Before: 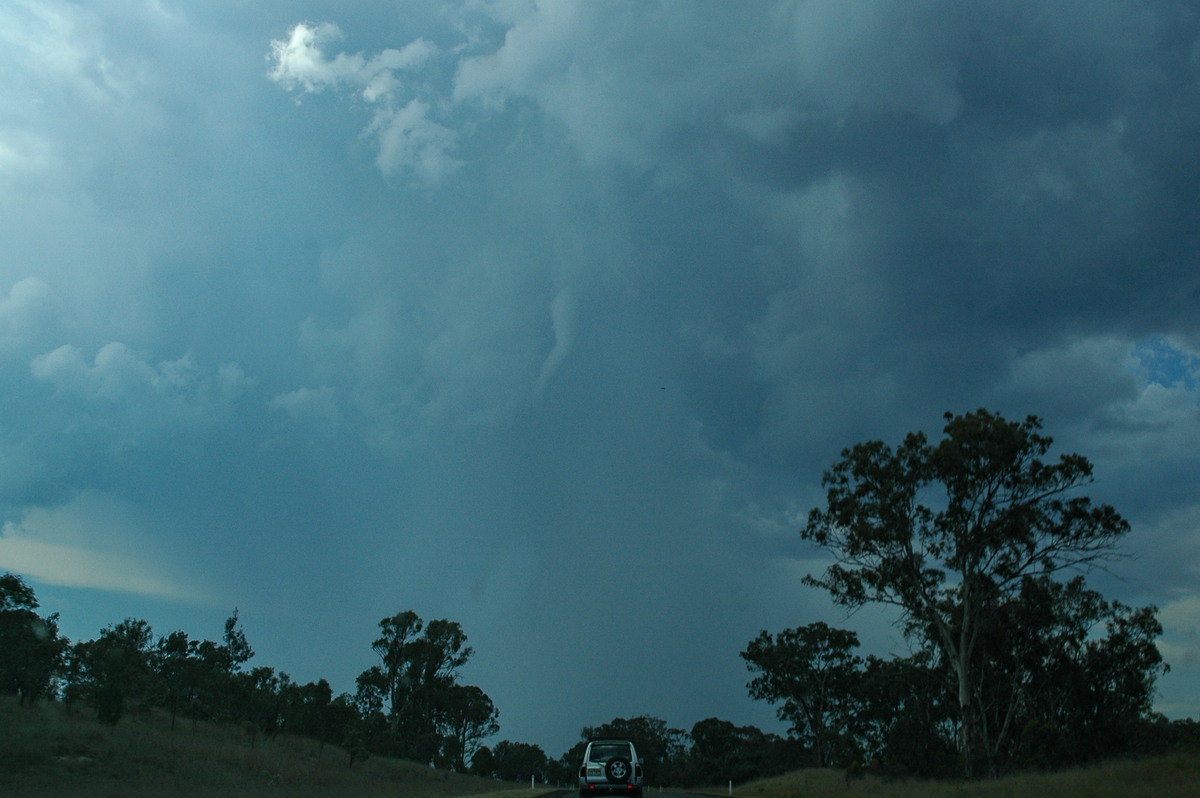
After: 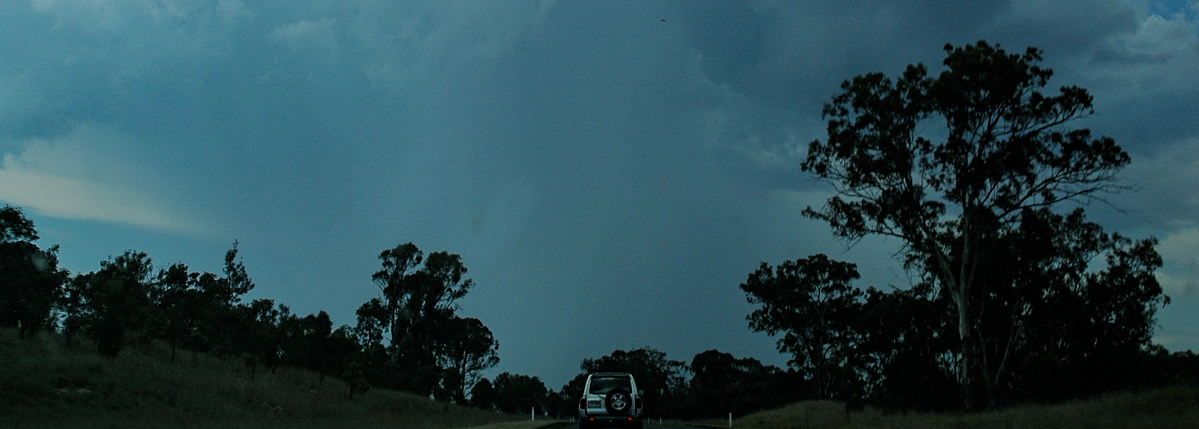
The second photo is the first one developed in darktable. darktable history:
sharpen: amount 0.2
crop and rotate: top 46.237%
filmic rgb: black relative exposure -7.65 EV, white relative exposure 4.56 EV, hardness 3.61, contrast 1.05
